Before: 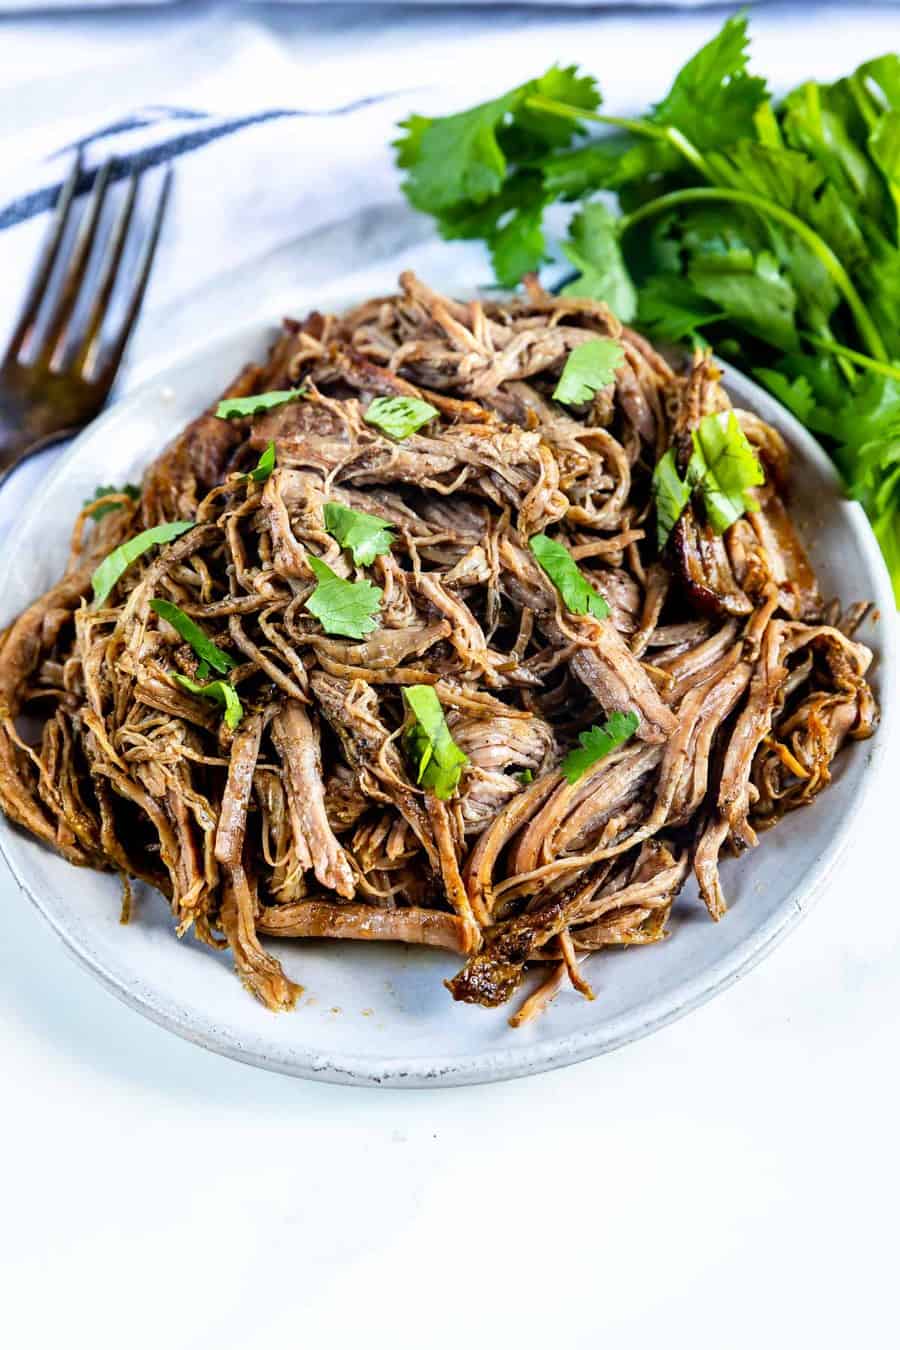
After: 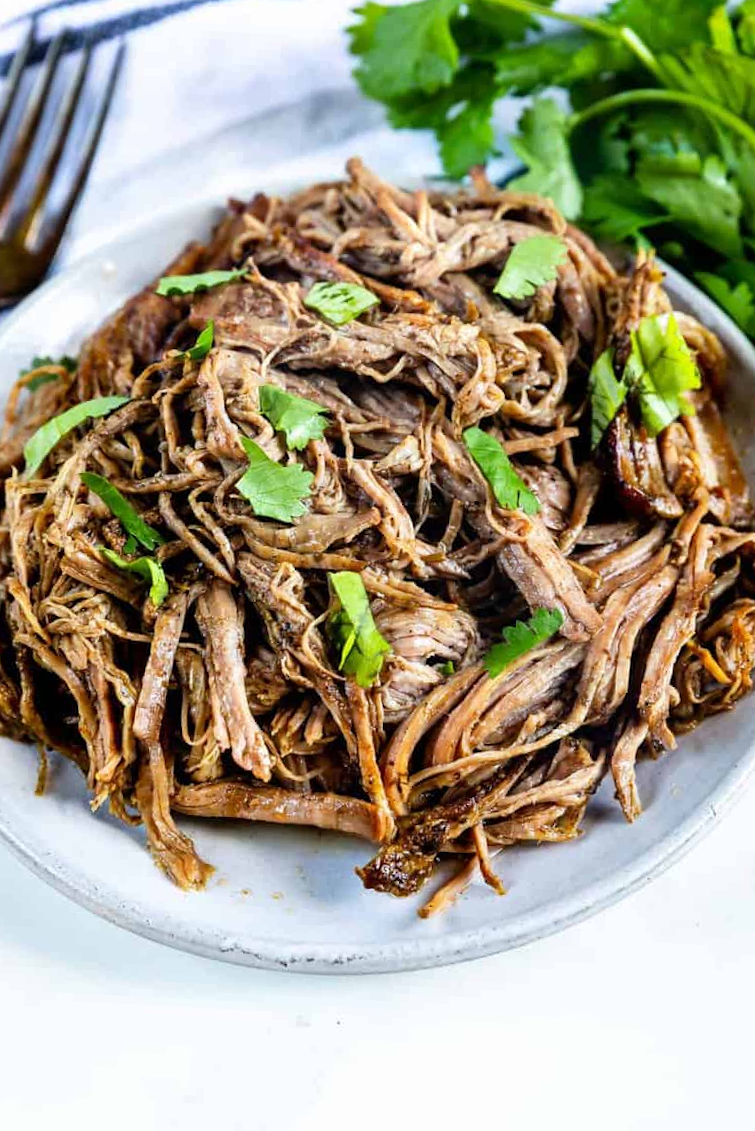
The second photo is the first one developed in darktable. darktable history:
crop and rotate: angle -2.9°, left 5.067%, top 5.205%, right 4.701%, bottom 4.744%
